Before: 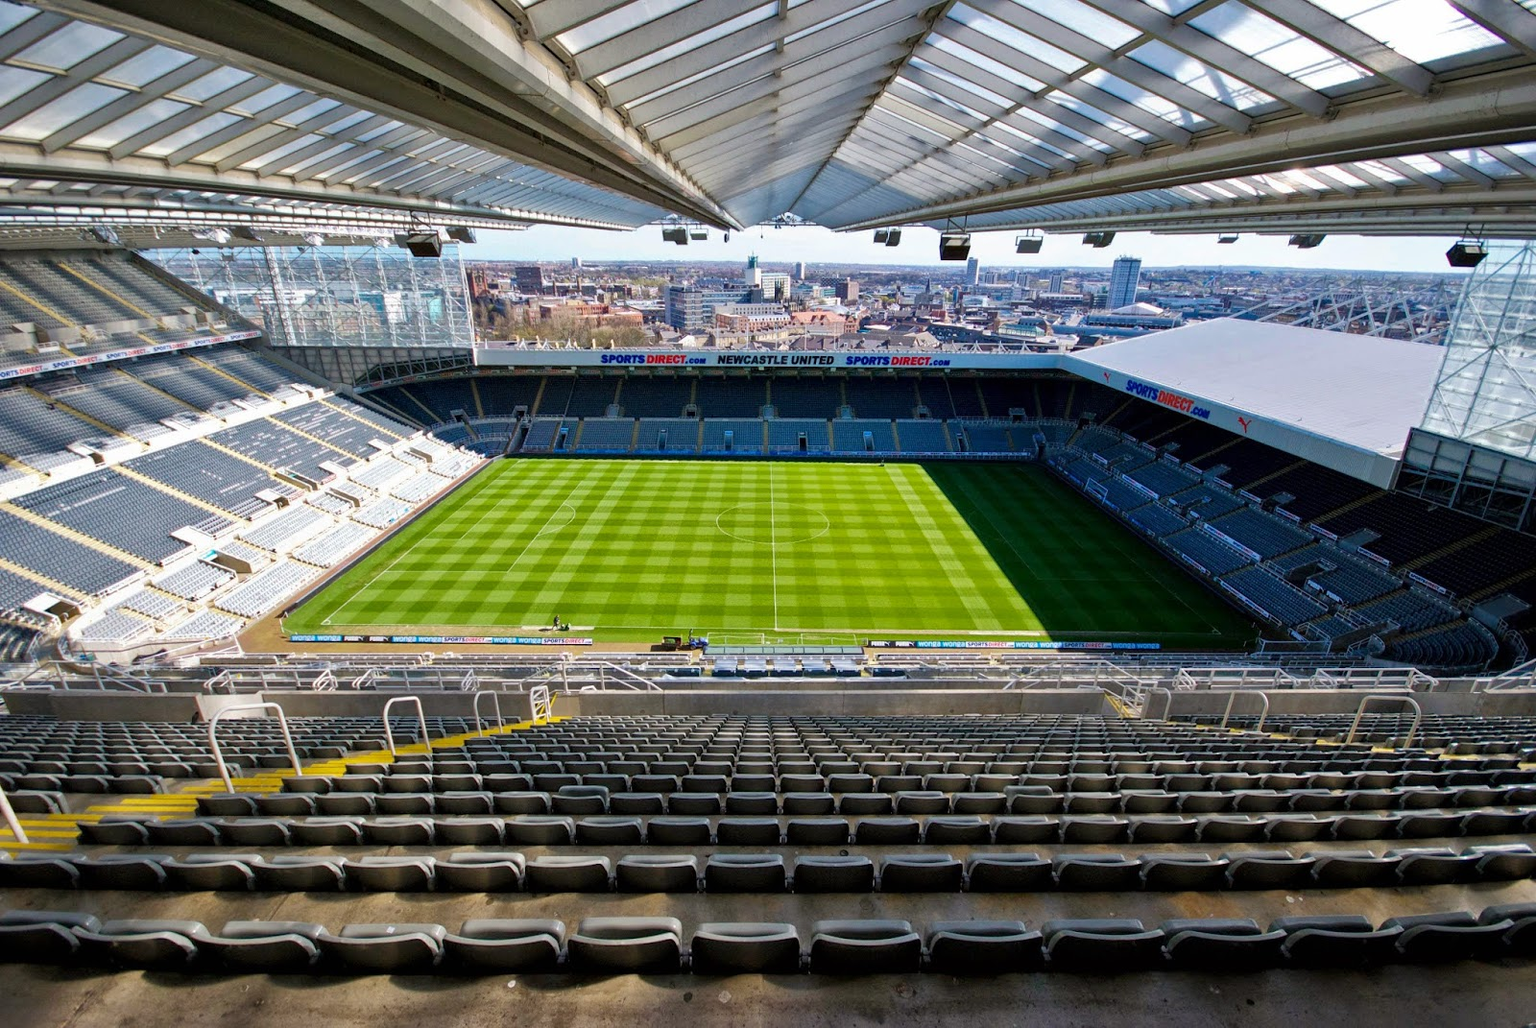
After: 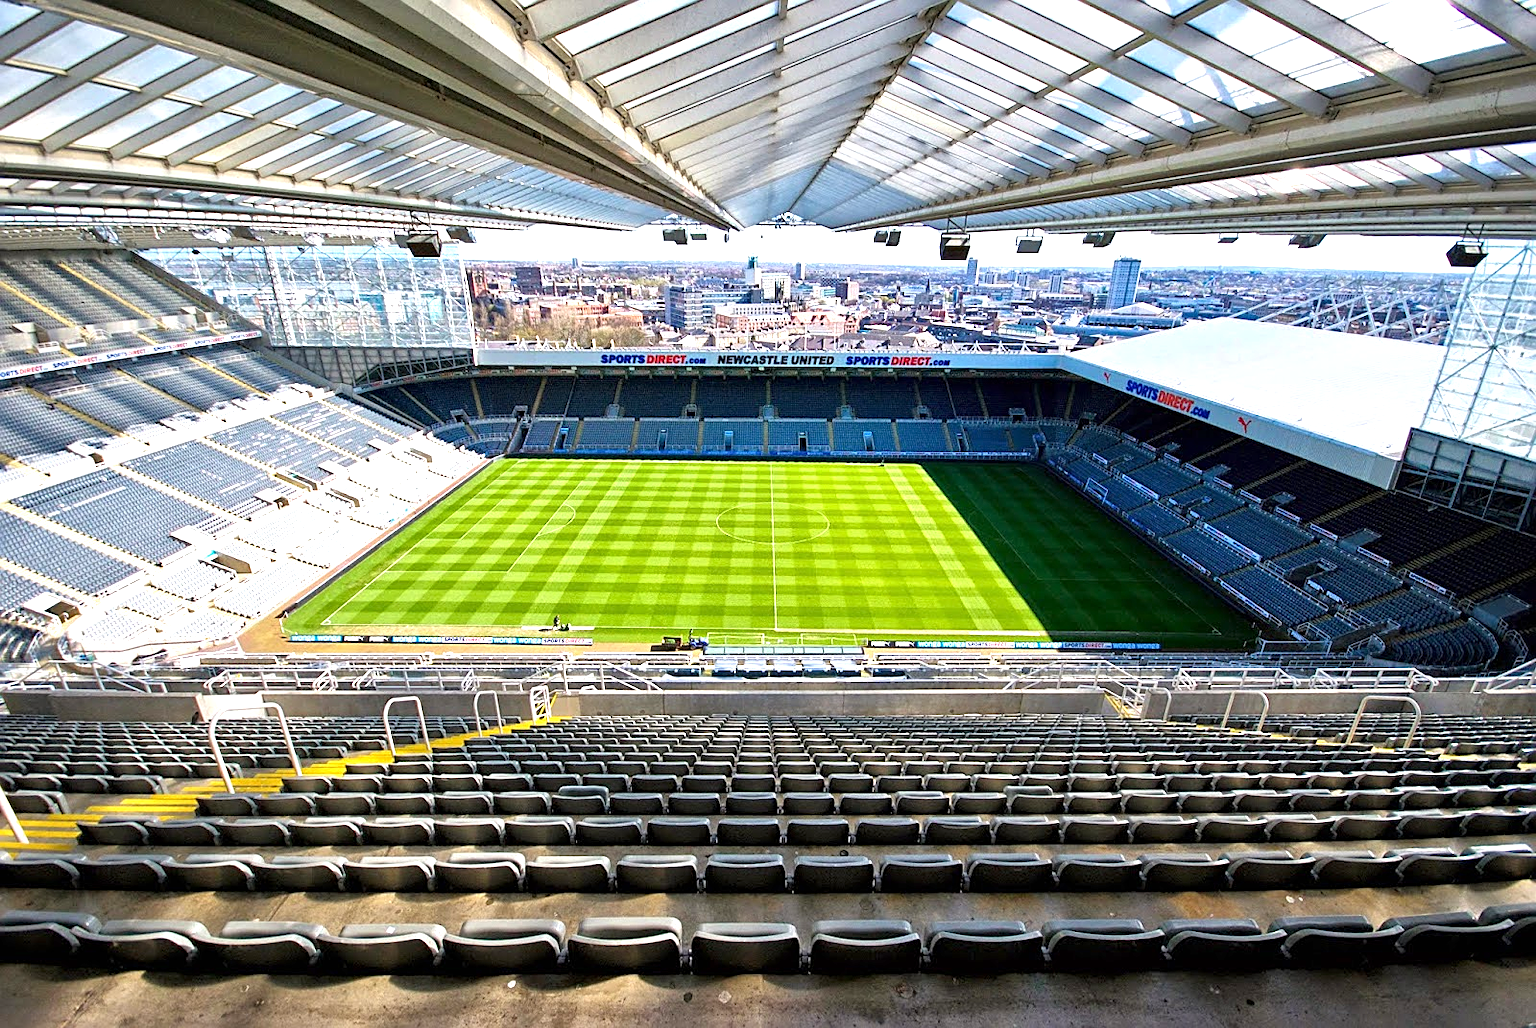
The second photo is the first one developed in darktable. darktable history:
sharpen: on, module defaults
exposure: black level correction 0, exposure 0.936 EV, compensate exposure bias true, compensate highlight preservation false
